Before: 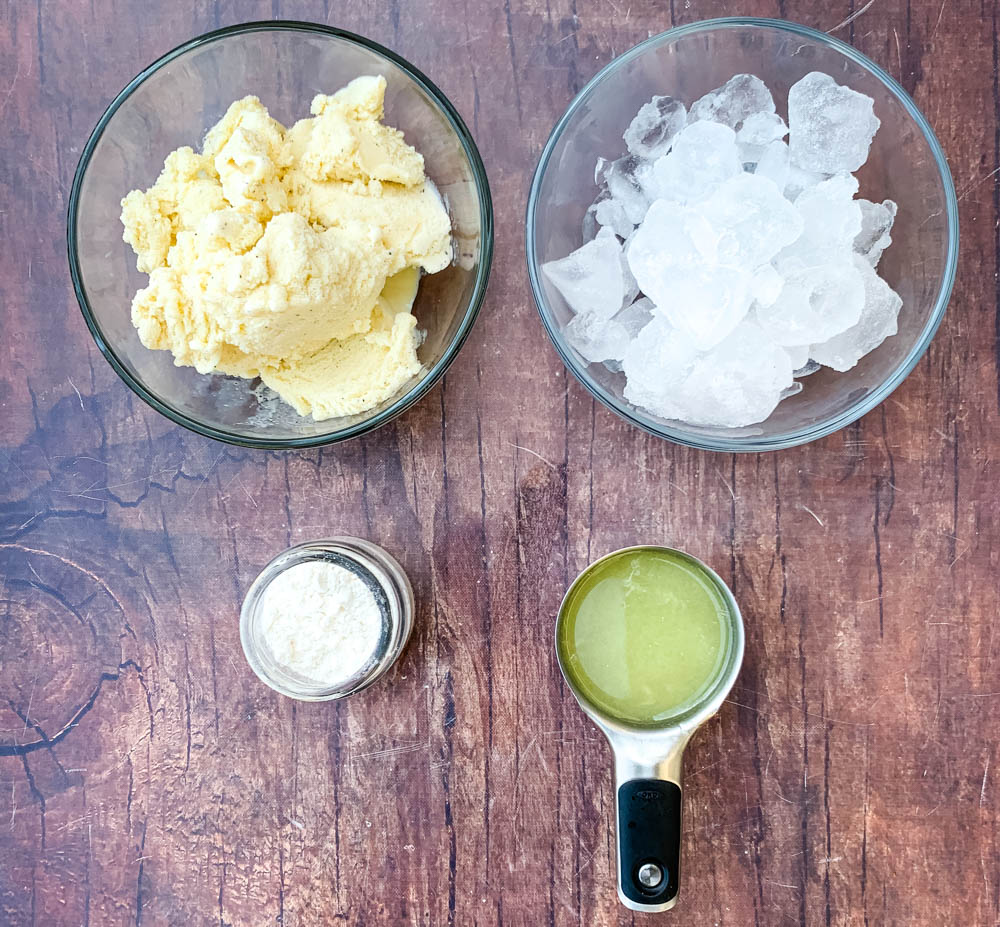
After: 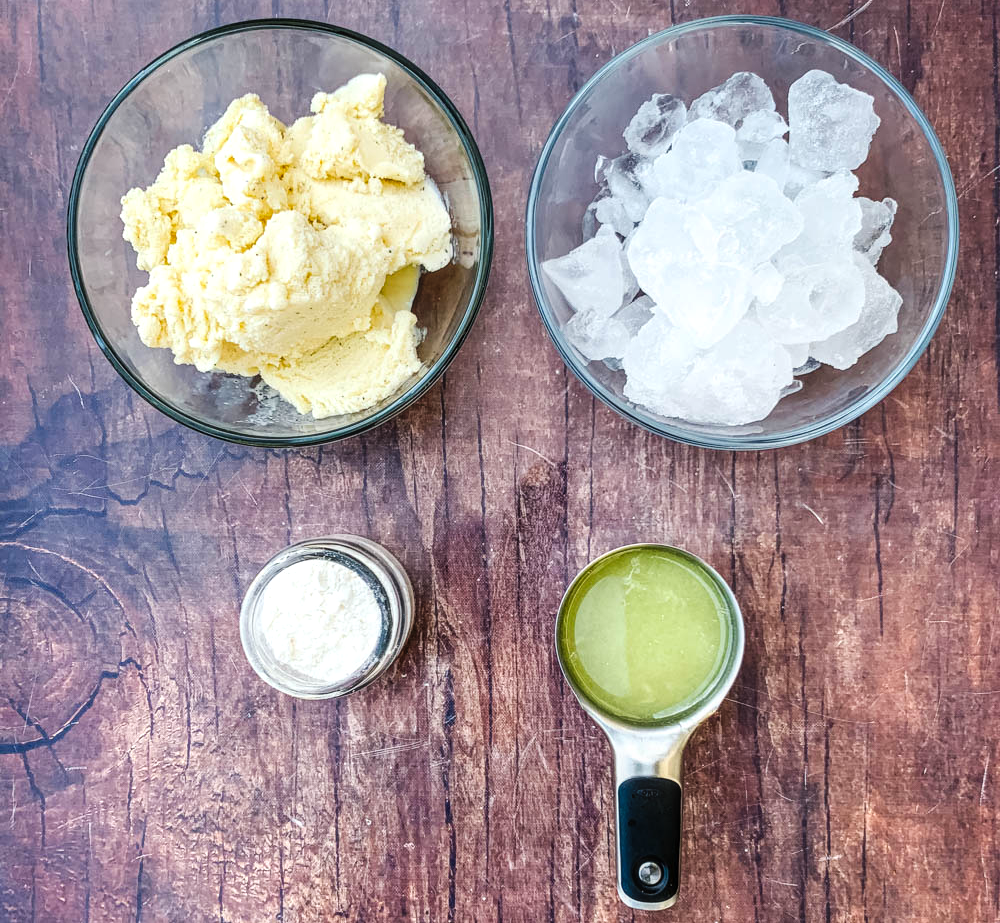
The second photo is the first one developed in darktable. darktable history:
crop: top 0.221%, bottom 0.178%
local contrast: on, module defaults
color zones: curves: ch0 [(0, 0.5) (0.143, 0.5) (0.286, 0.5) (0.429, 0.5) (0.571, 0.5) (0.714, 0.476) (0.857, 0.5) (1, 0.5)]; ch2 [(0, 0.5) (0.143, 0.5) (0.286, 0.5) (0.429, 0.5) (0.571, 0.5) (0.714, 0.487) (0.857, 0.5) (1, 0.5)]
tone curve: curves: ch0 [(0, 0.032) (0.181, 0.152) (0.751, 0.762) (1, 1)], preserve colors none
